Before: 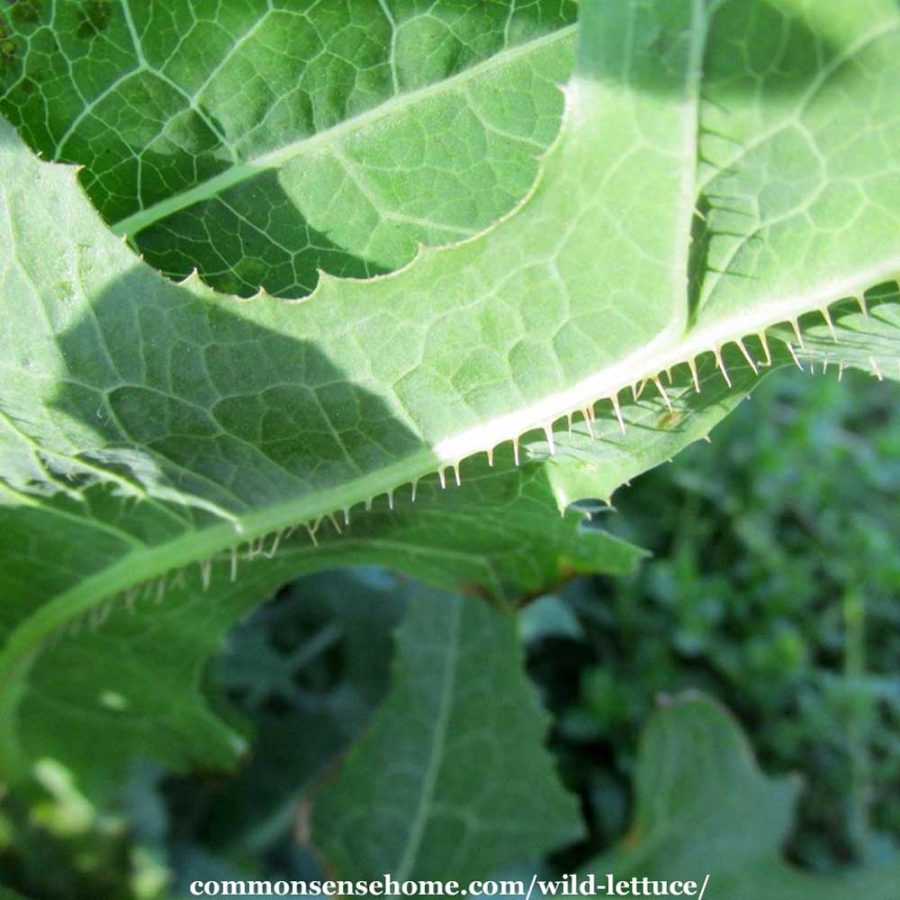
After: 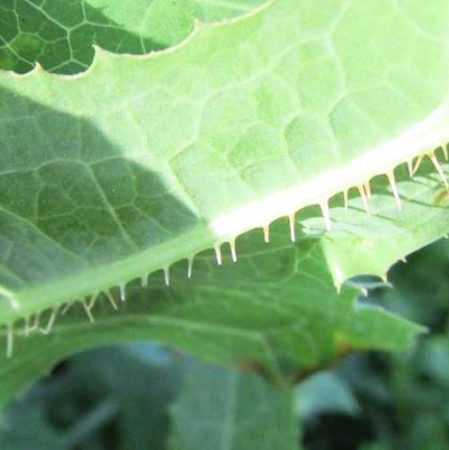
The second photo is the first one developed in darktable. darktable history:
crop: left 25%, top 25%, right 25%, bottom 25%
contrast brightness saturation: contrast 0.14, brightness 0.21
